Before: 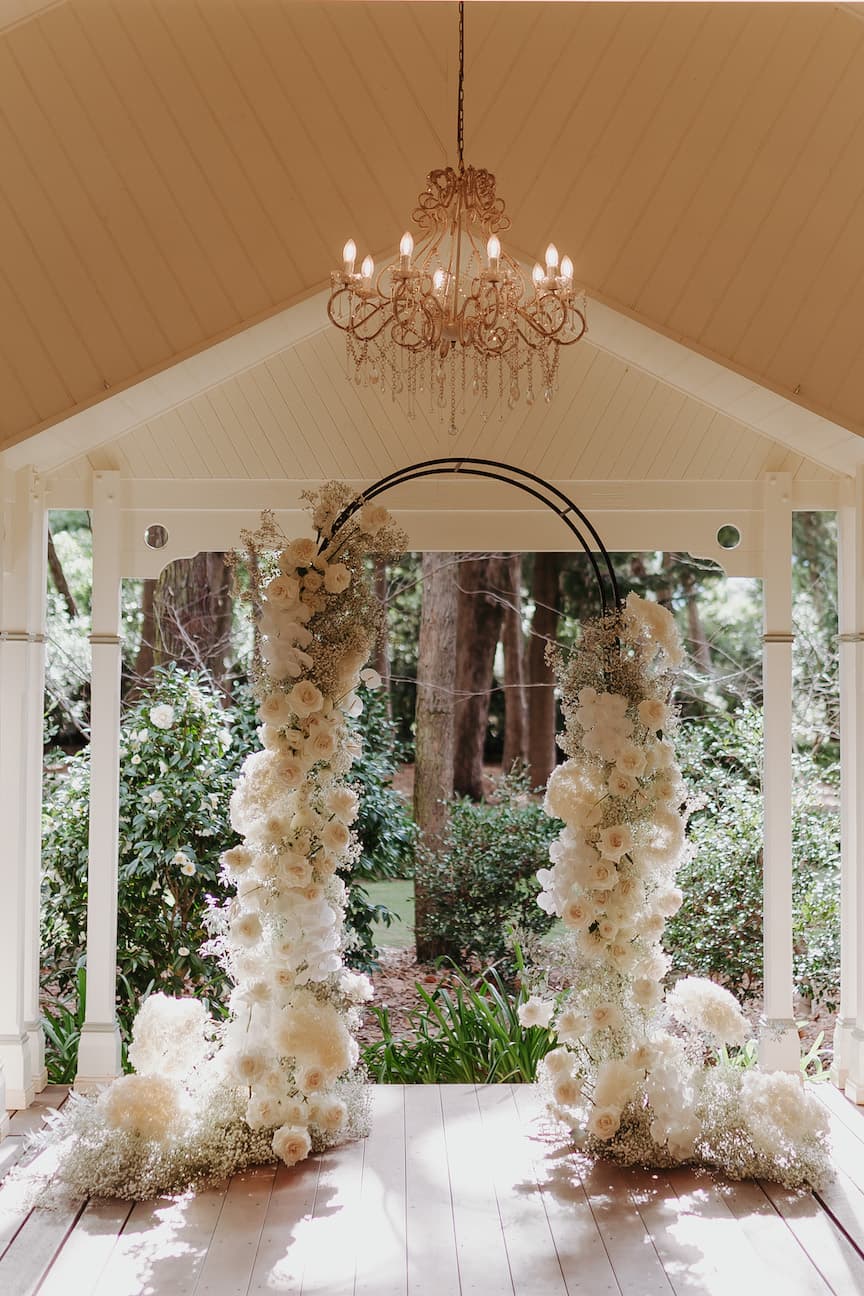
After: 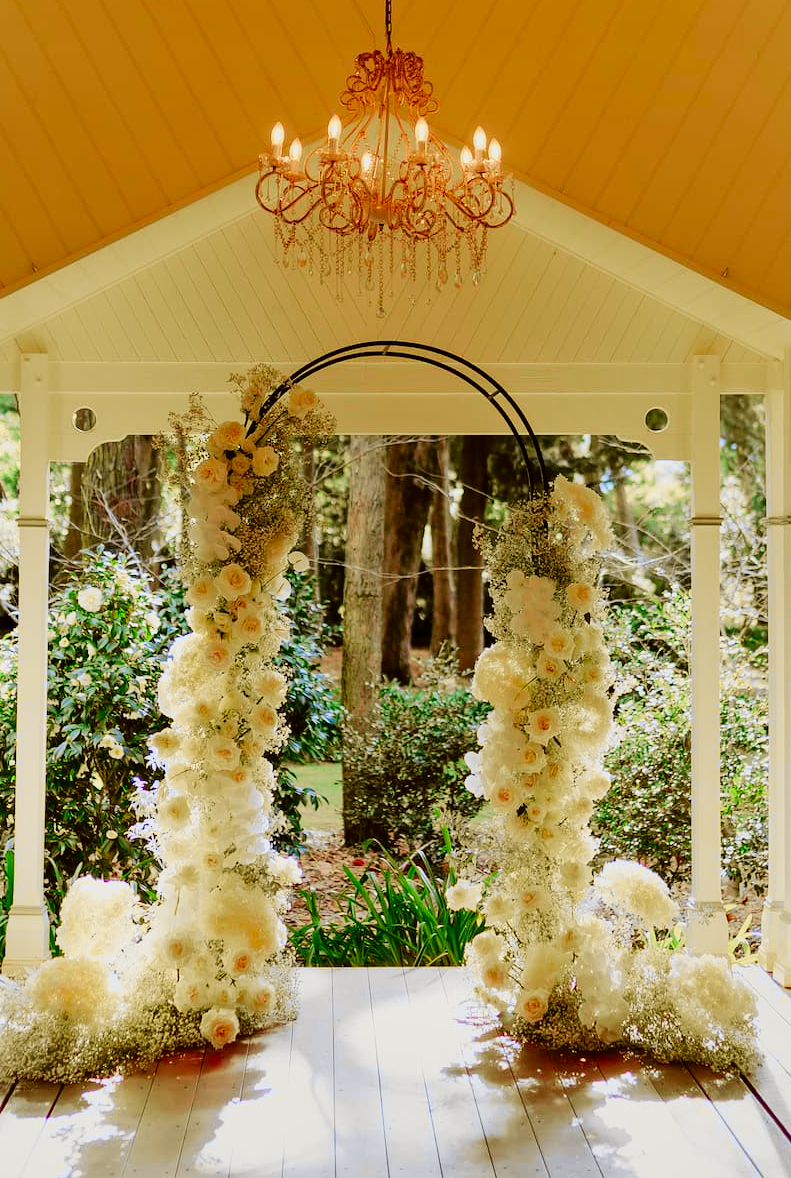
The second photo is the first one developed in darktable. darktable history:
shadows and highlights: soften with gaussian
crop and rotate: left 8.334%, top 9.095%
color correction: highlights b* -0.059, saturation 2.1
tone curve: curves: ch0 [(0.017, 0) (0.122, 0.046) (0.295, 0.297) (0.449, 0.505) (0.559, 0.629) (0.729, 0.796) (0.879, 0.898) (1, 0.97)]; ch1 [(0, 0) (0.393, 0.4) (0.447, 0.447) (0.485, 0.497) (0.522, 0.503) (0.539, 0.52) (0.606, 0.6) (0.696, 0.679) (1, 1)]; ch2 [(0, 0) (0.369, 0.388) (0.449, 0.431) (0.499, 0.501) (0.516, 0.536) (0.604, 0.599) (0.741, 0.763) (1, 1)], color space Lab, independent channels, preserve colors none
